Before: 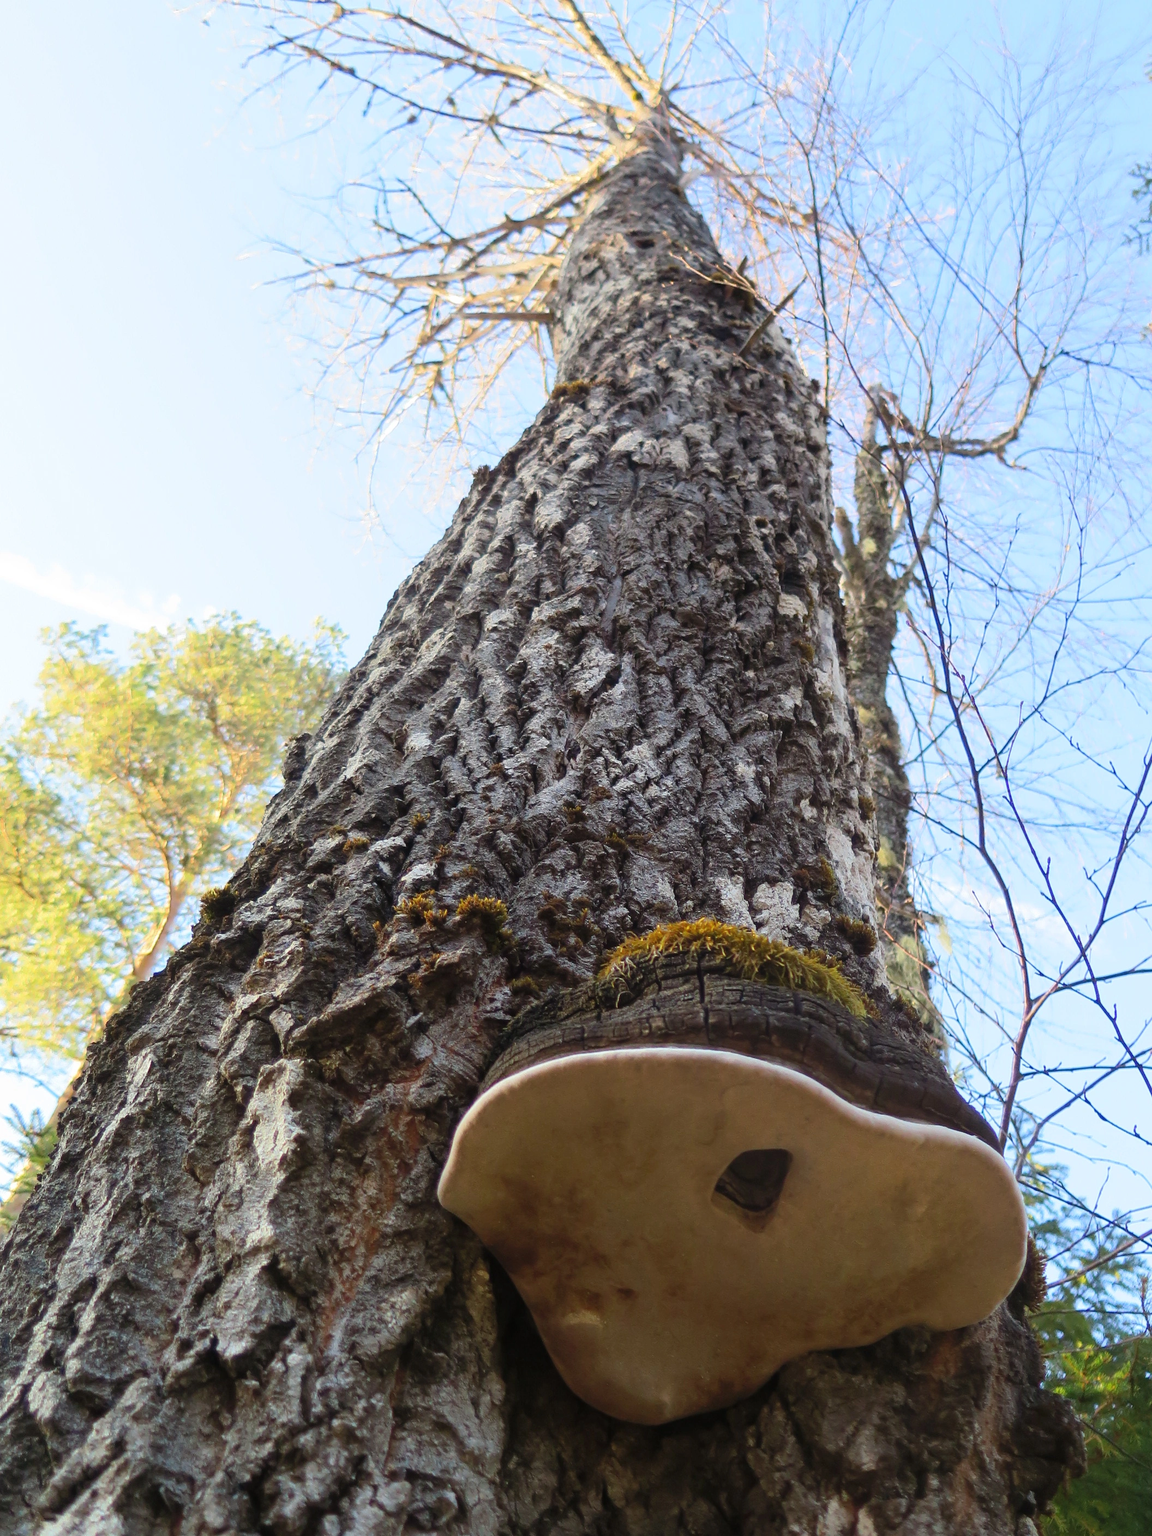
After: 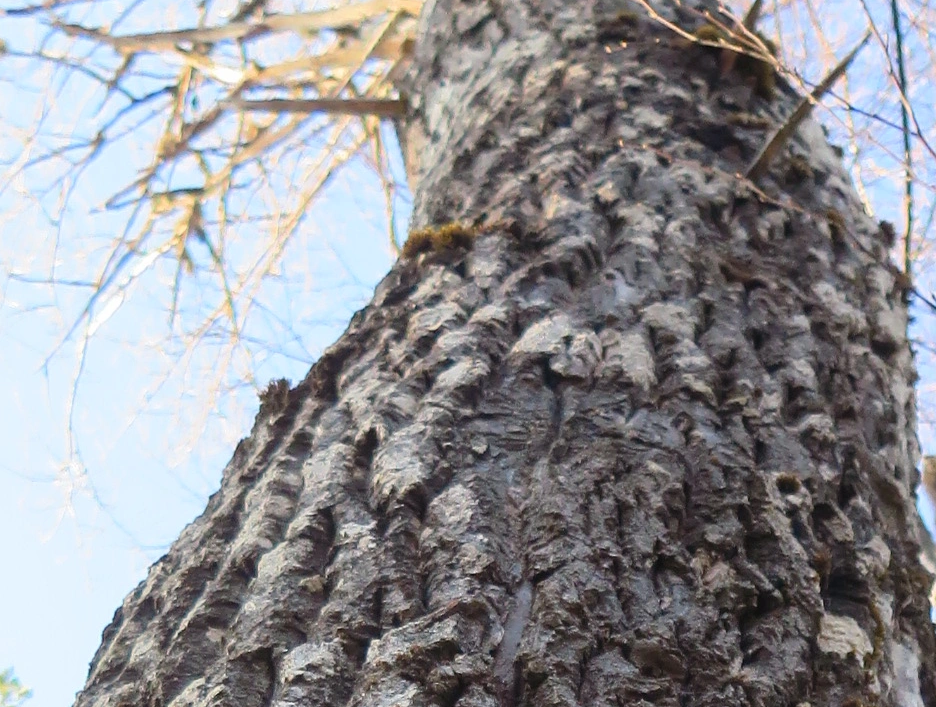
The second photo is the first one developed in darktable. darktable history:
crop: left 28.813%, top 16.855%, right 26.831%, bottom 58.028%
